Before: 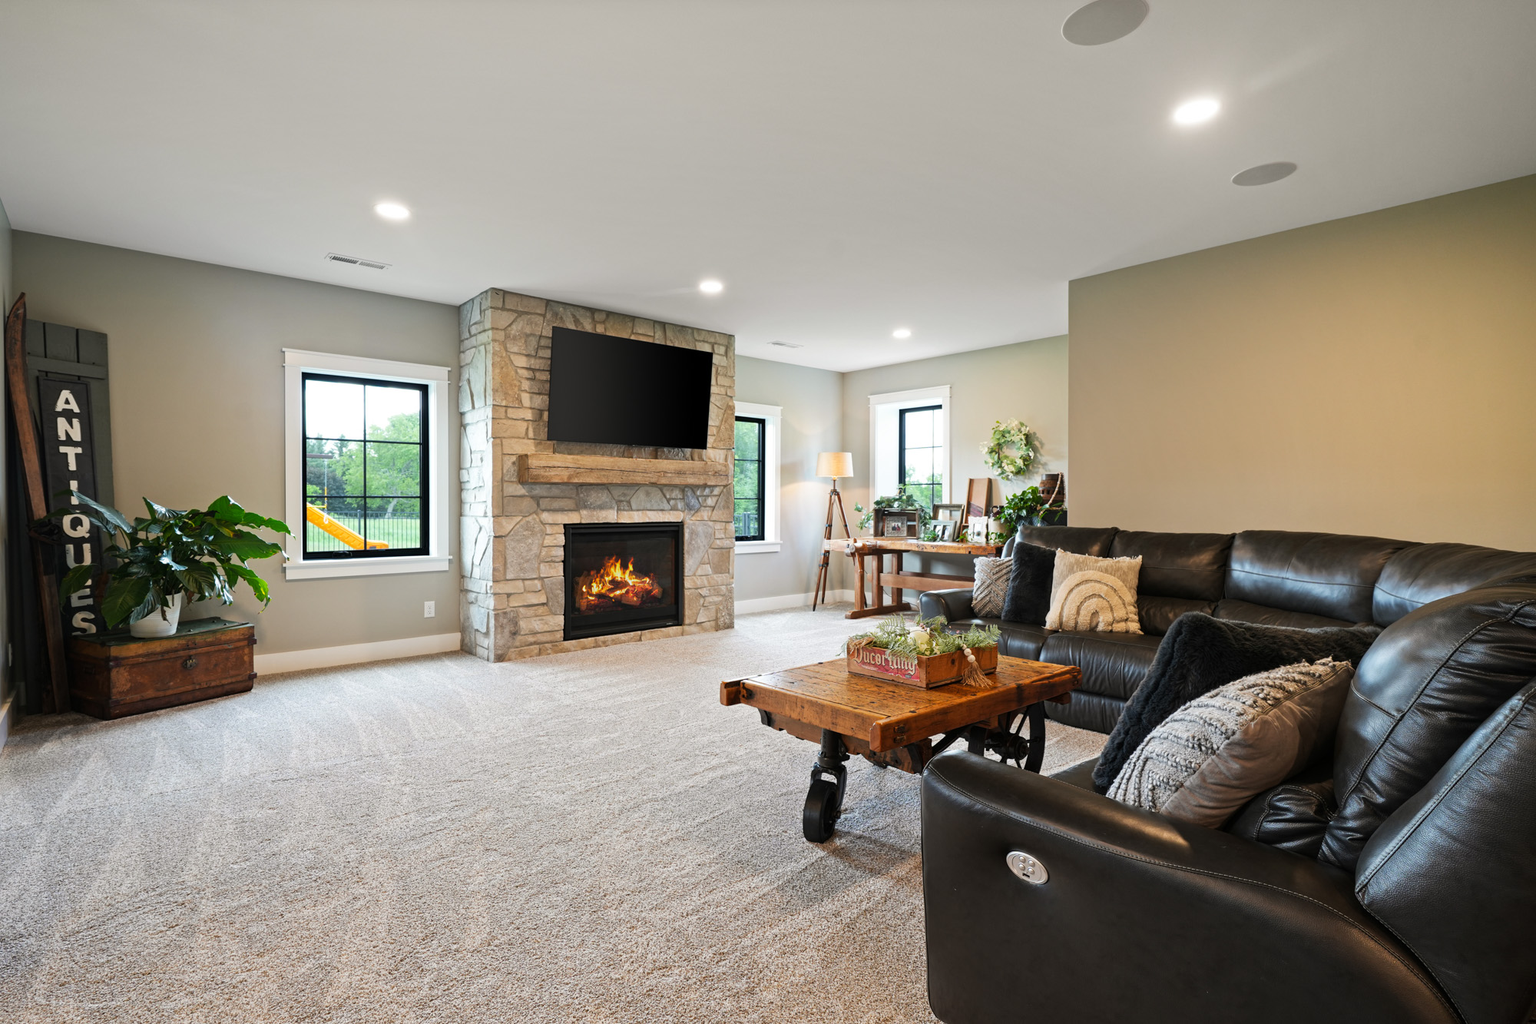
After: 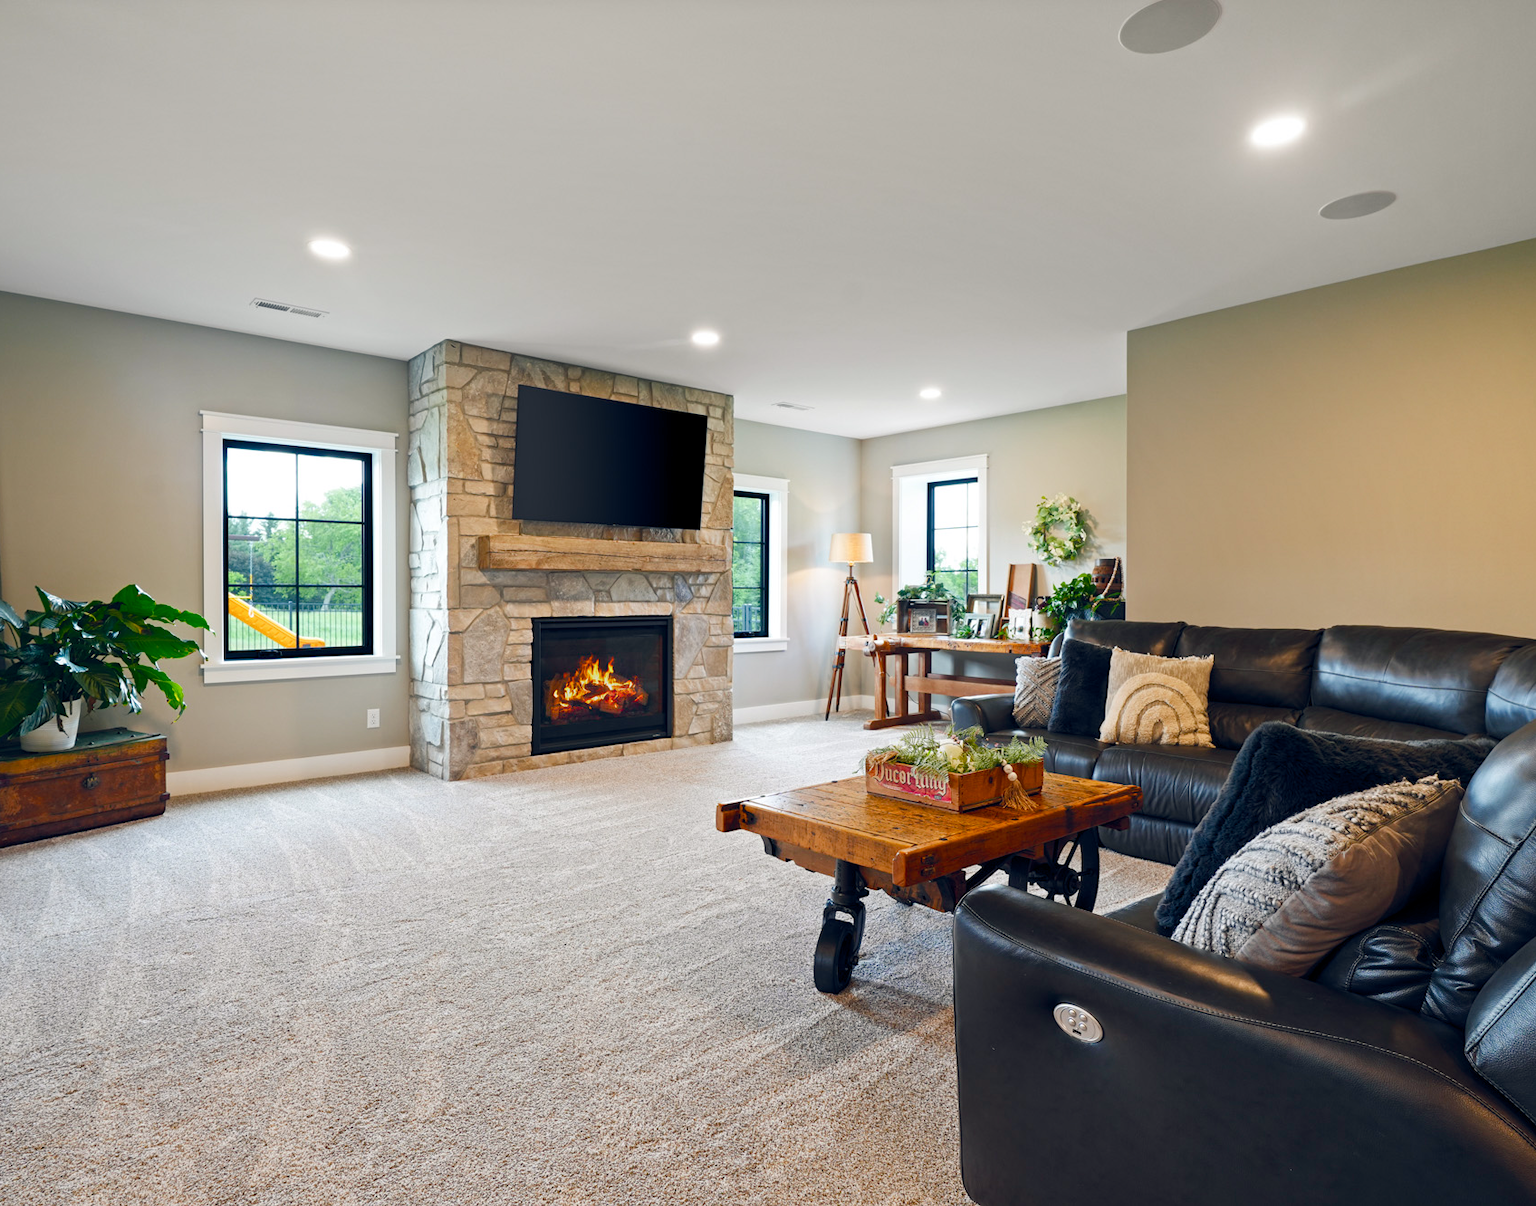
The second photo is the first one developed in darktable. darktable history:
crop: left 7.365%, right 7.809%
color balance rgb: shadows lift › chroma 4.126%, shadows lift › hue 251.11°, global offset › chroma 0.061%, global offset › hue 254.31°, perceptual saturation grading › global saturation 20%, perceptual saturation grading › highlights -24.954%, perceptual saturation grading › shadows 49.637%
